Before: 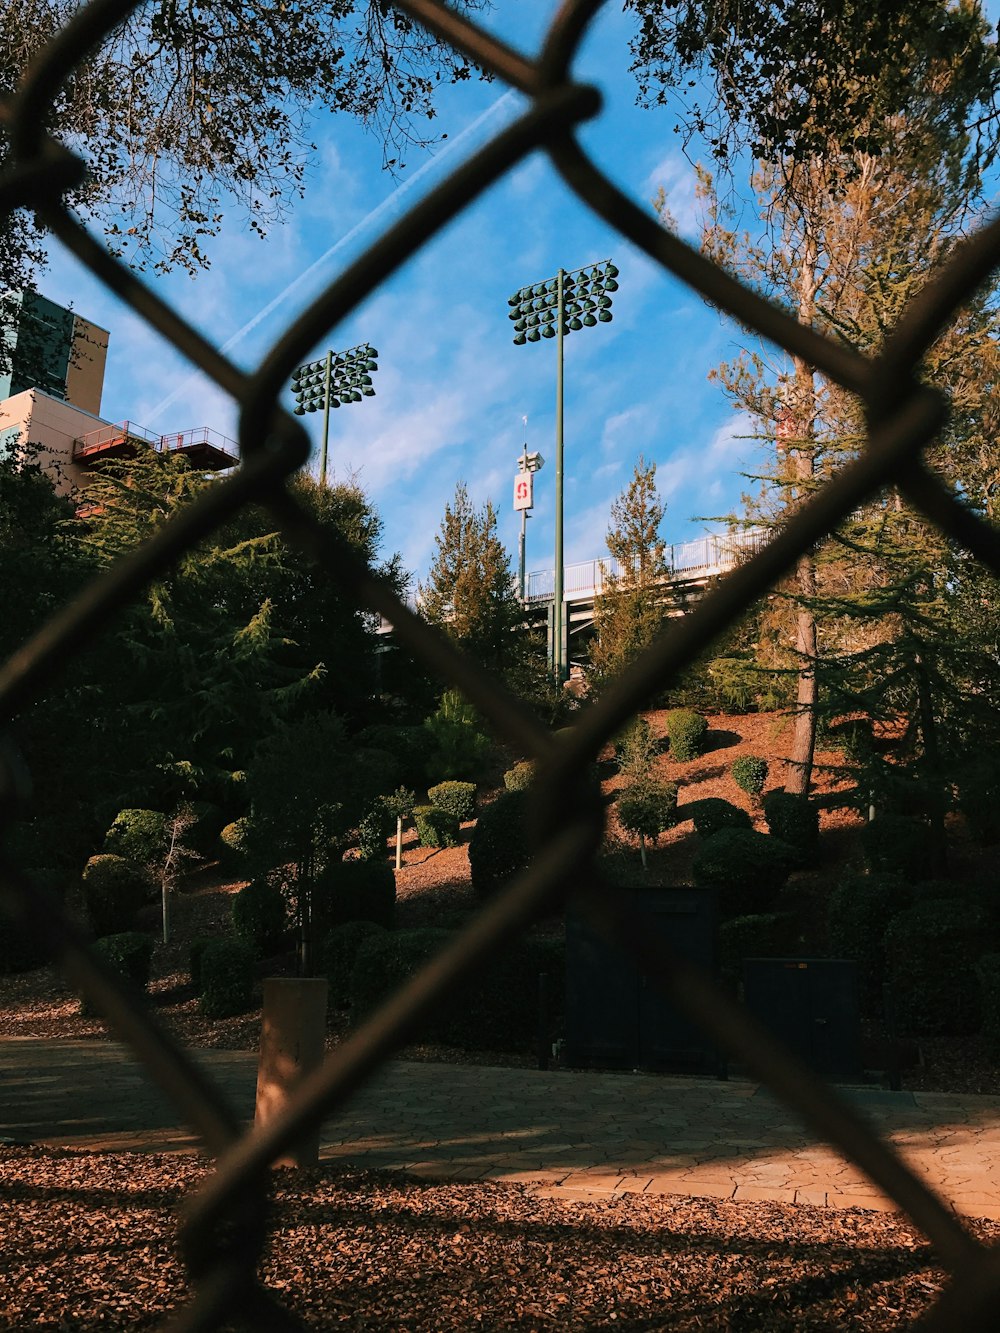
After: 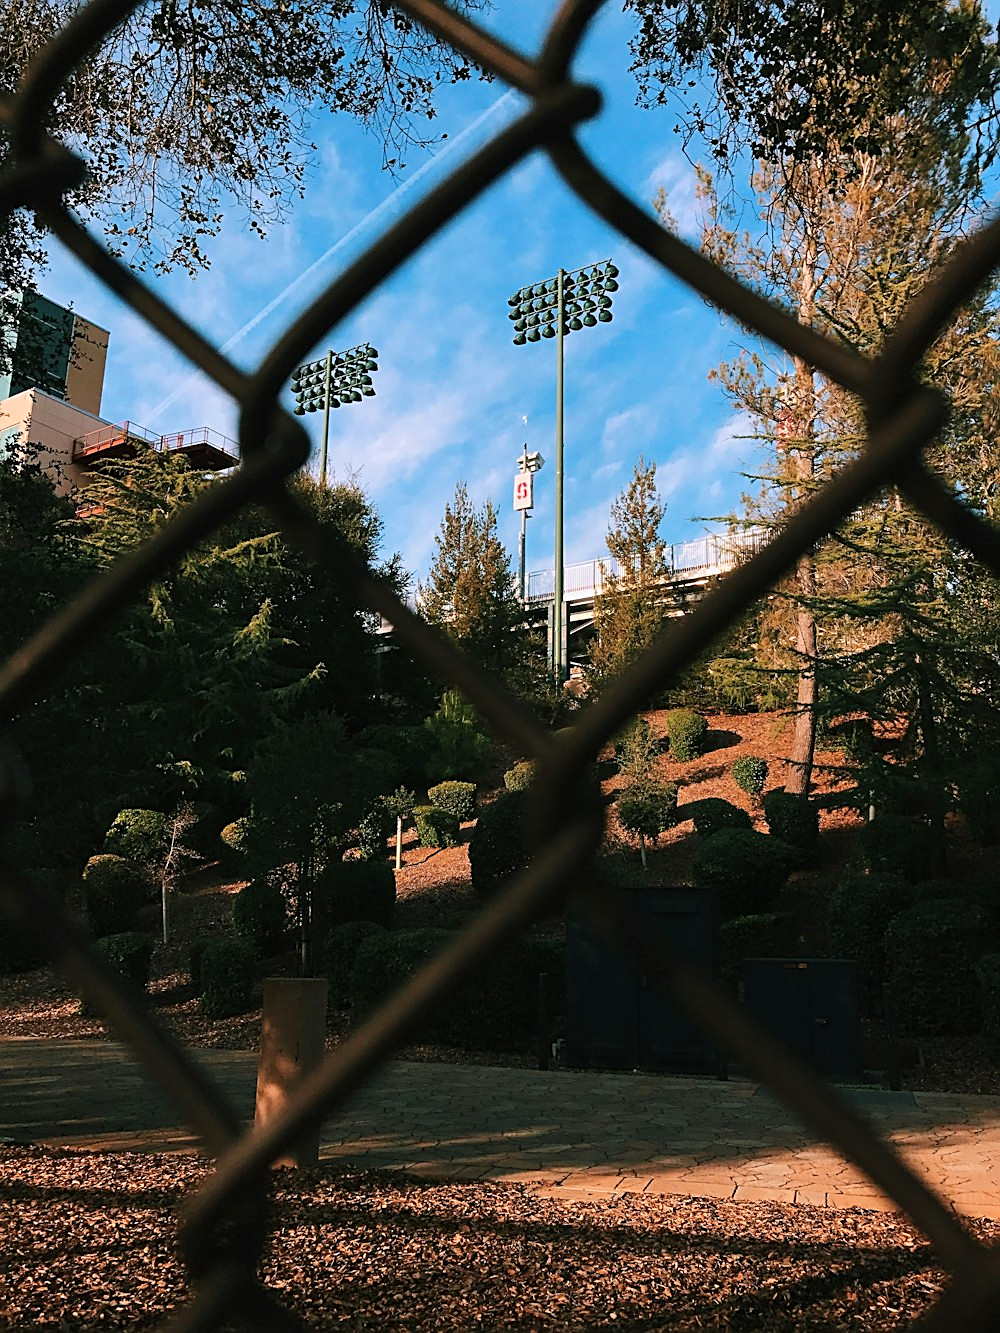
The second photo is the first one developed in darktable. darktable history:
sharpen: on, module defaults
exposure: exposure 0.201 EV, compensate highlight preservation false
